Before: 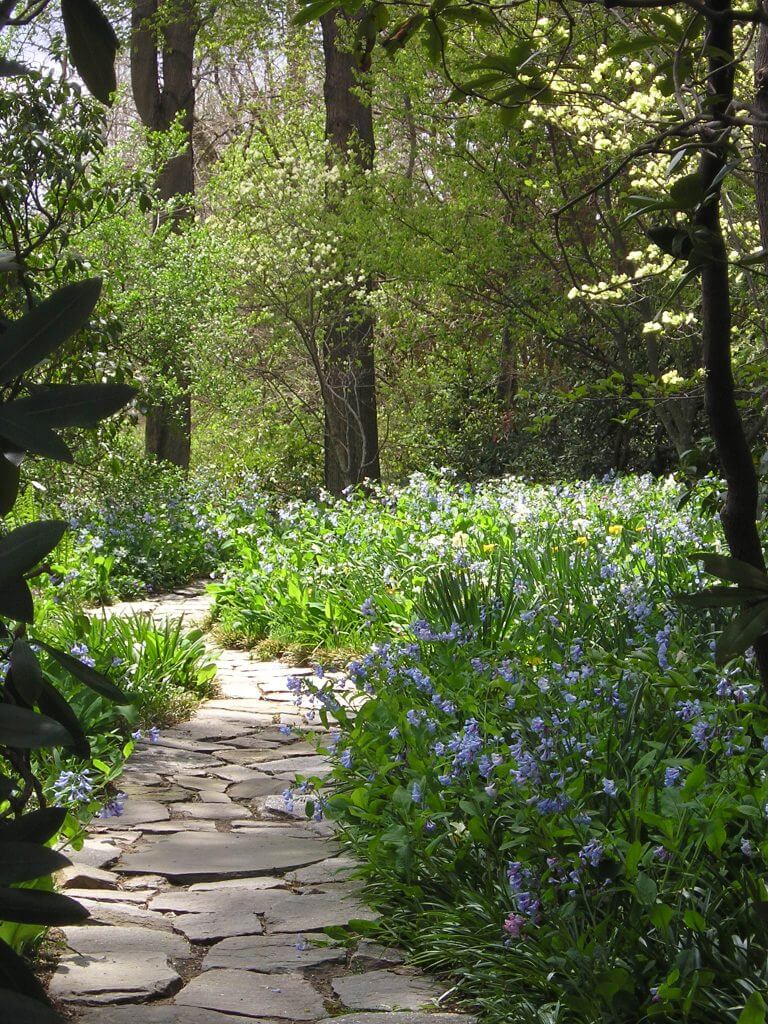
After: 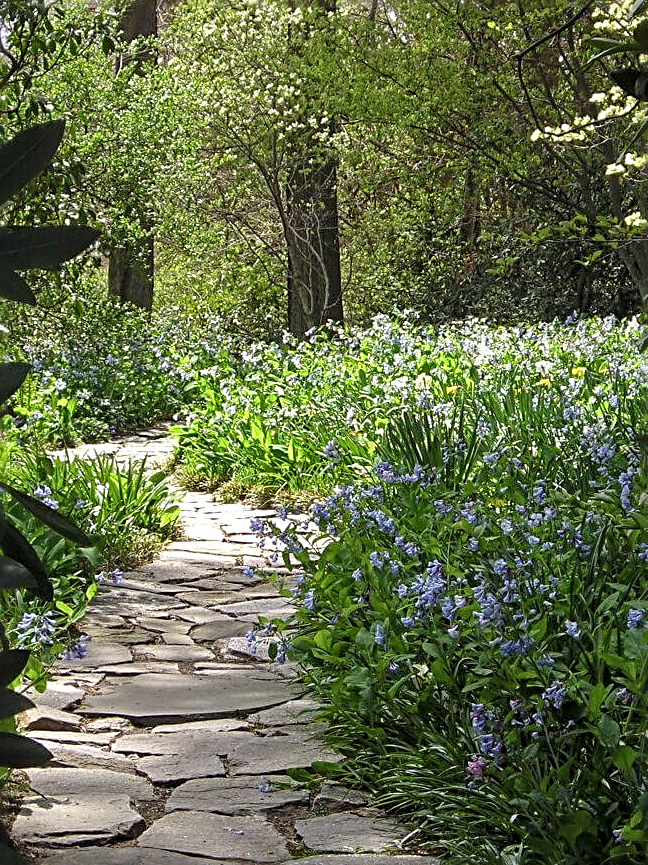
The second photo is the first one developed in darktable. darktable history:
shadows and highlights: shadows 20.91, highlights -82.73, soften with gaussian
crop and rotate: left 4.842%, top 15.51%, right 10.668%
sharpen: radius 3.025, amount 0.757
local contrast: detail 130%
